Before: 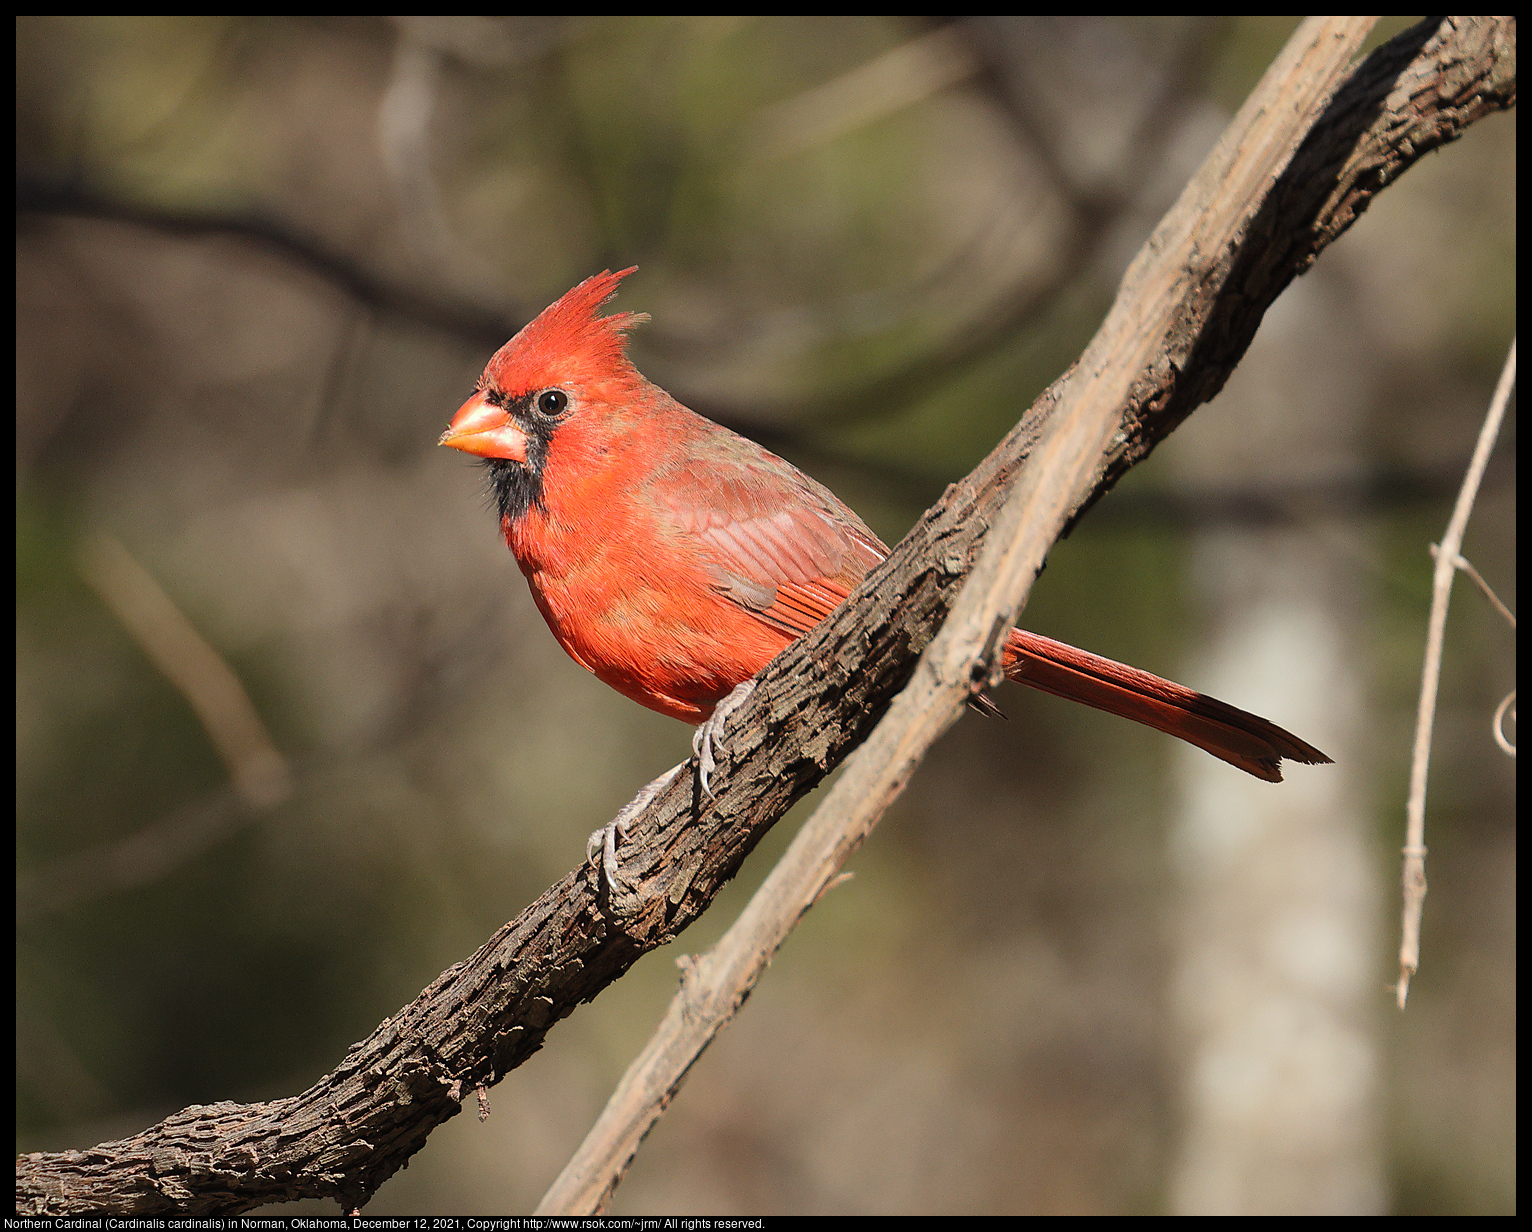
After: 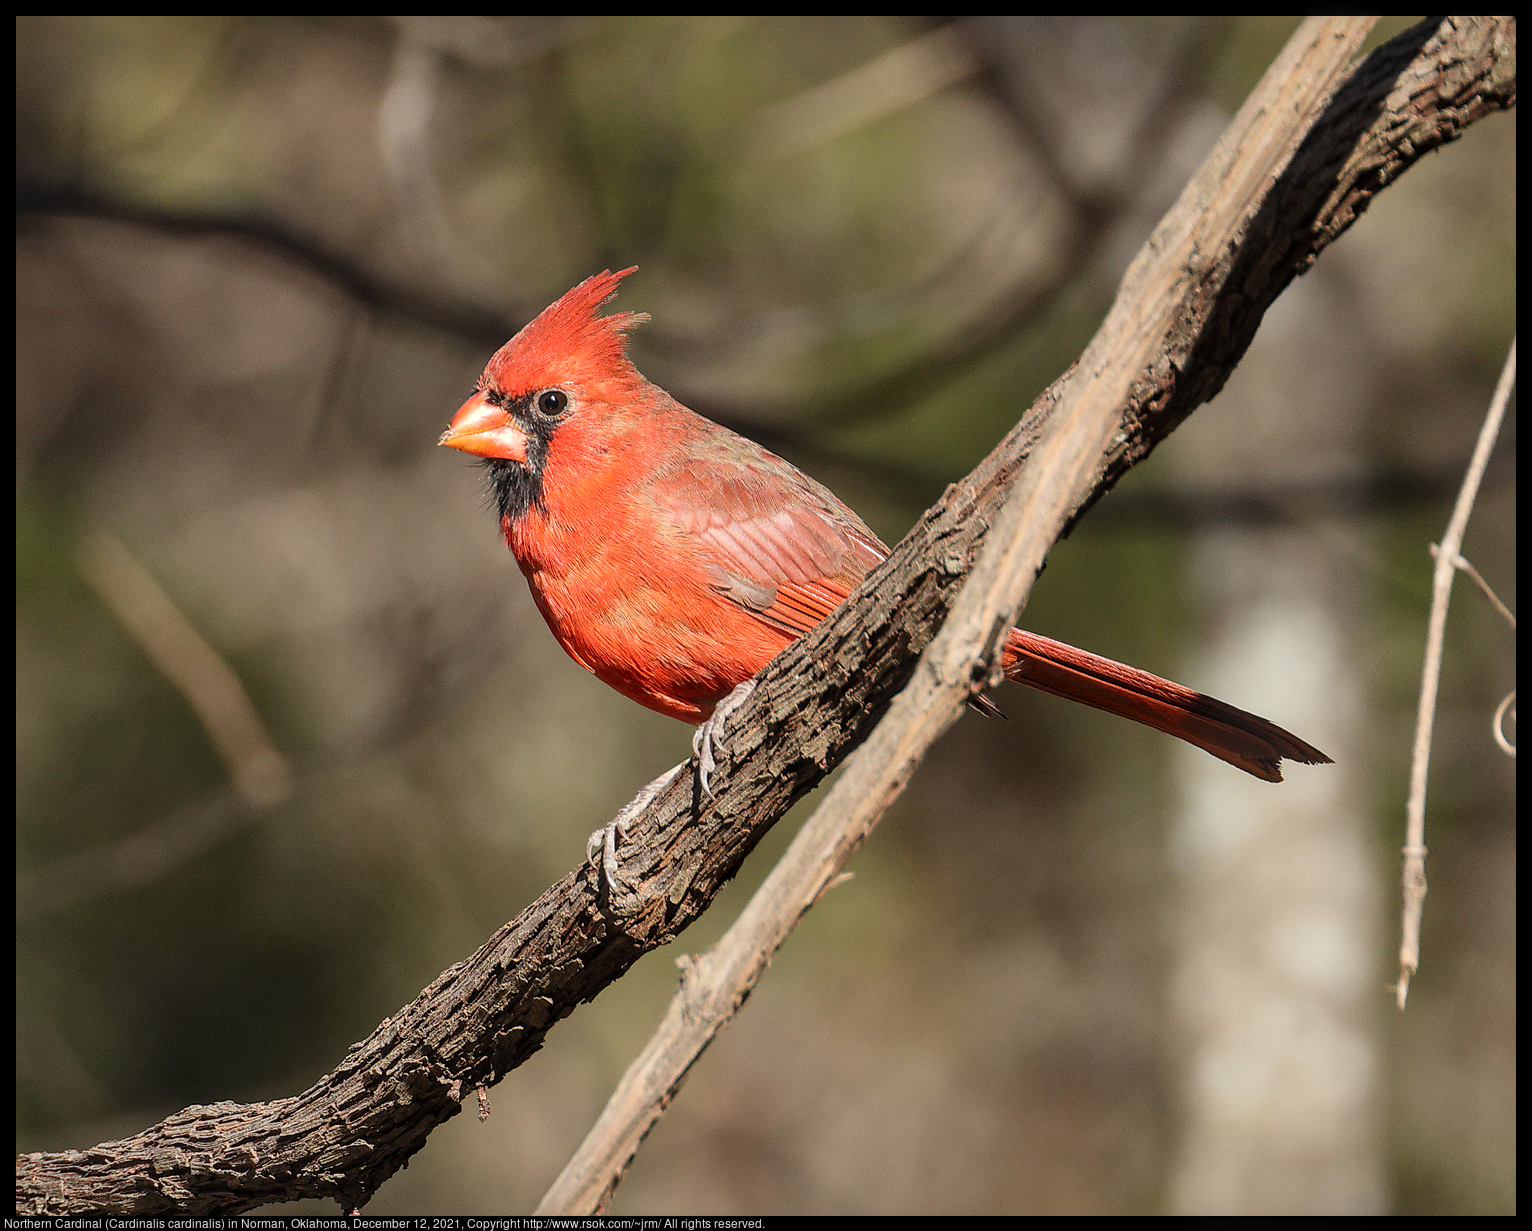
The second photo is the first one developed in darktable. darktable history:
local contrast: on, module defaults
crop: bottom 0.062%
